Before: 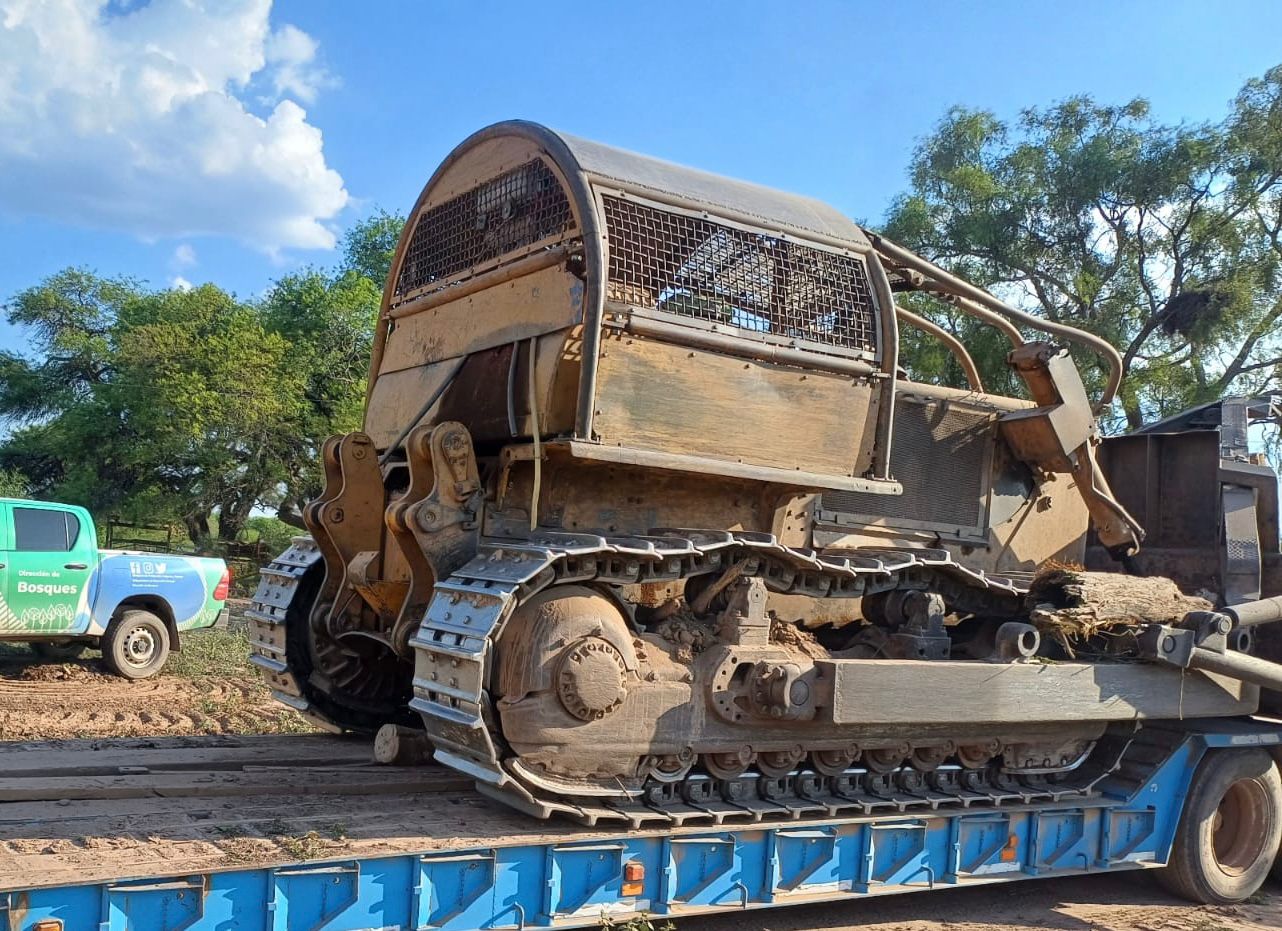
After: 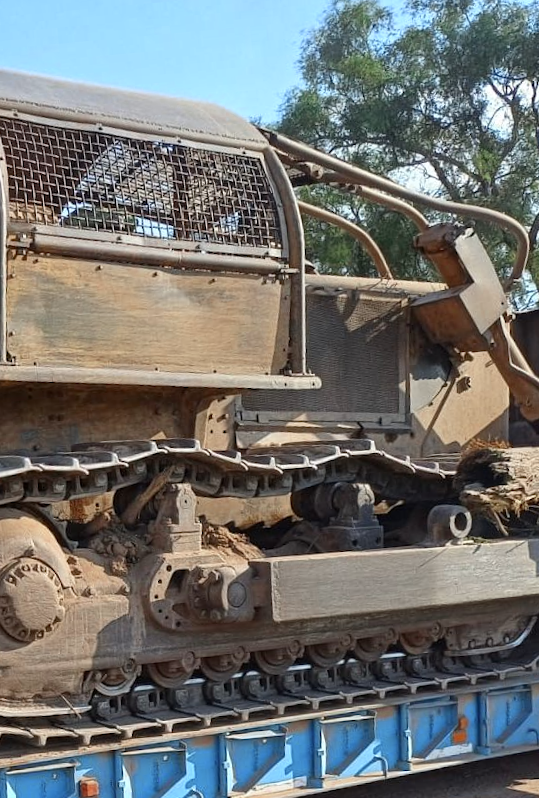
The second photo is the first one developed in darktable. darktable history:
rotate and perspective: rotation -5.2°, automatic cropping off
color zones: curves: ch0 [(0, 0.5) (0.125, 0.4) (0.25, 0.5) (0.375, 0.4) (0.5, 0.4) (0.625, 0.6) (0.75, 0.6) (0.875, 0.5)]; ch1 [(0, 0.4) (0.125, 0.5) (0.25, 0.4) (0.375, 0.4) (0.5, 0.4) (0.625, 0.4) (0.75, 0.5) (0.875, 0.4)]; ch2 [(0, 0.6) (0.125, 0.5) (0.25, 0.5) (0.375, 0.6) (0.5, 0.6) (0.625, 0.5) (0.75, 0.5) (0.875, 0.5)]
crop: left 45.721%, top 13.393%, right 14.118%, bottom 10.01%
